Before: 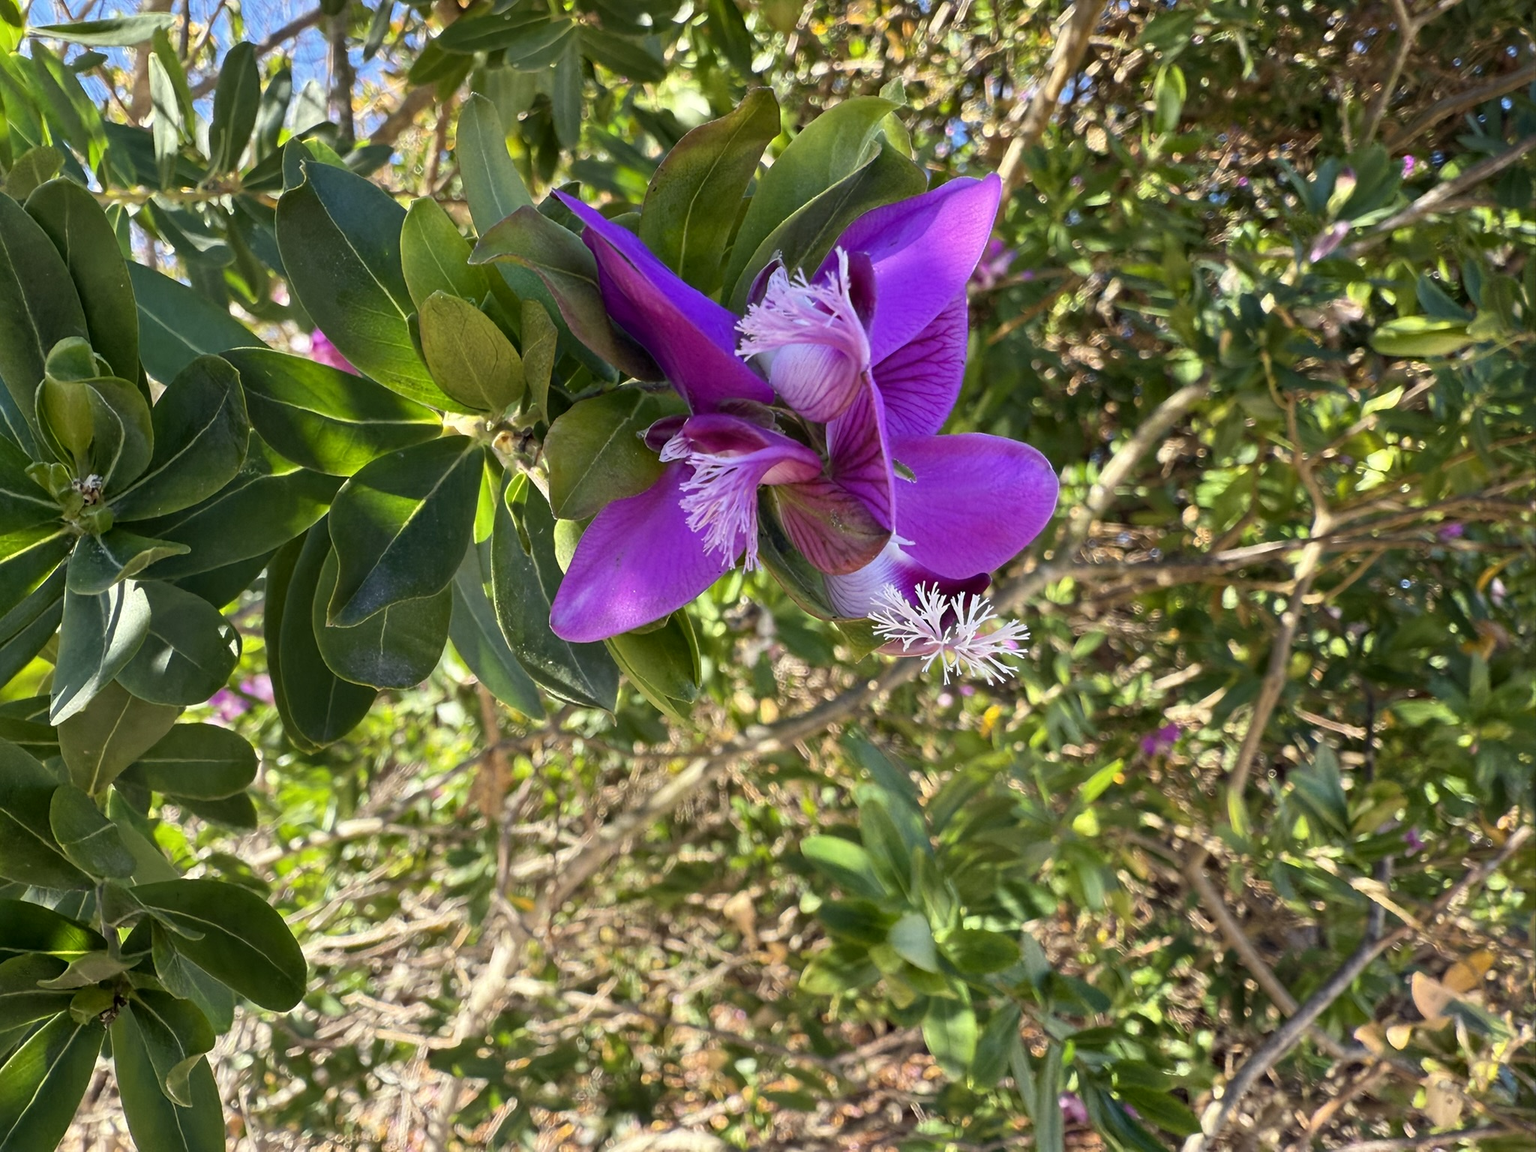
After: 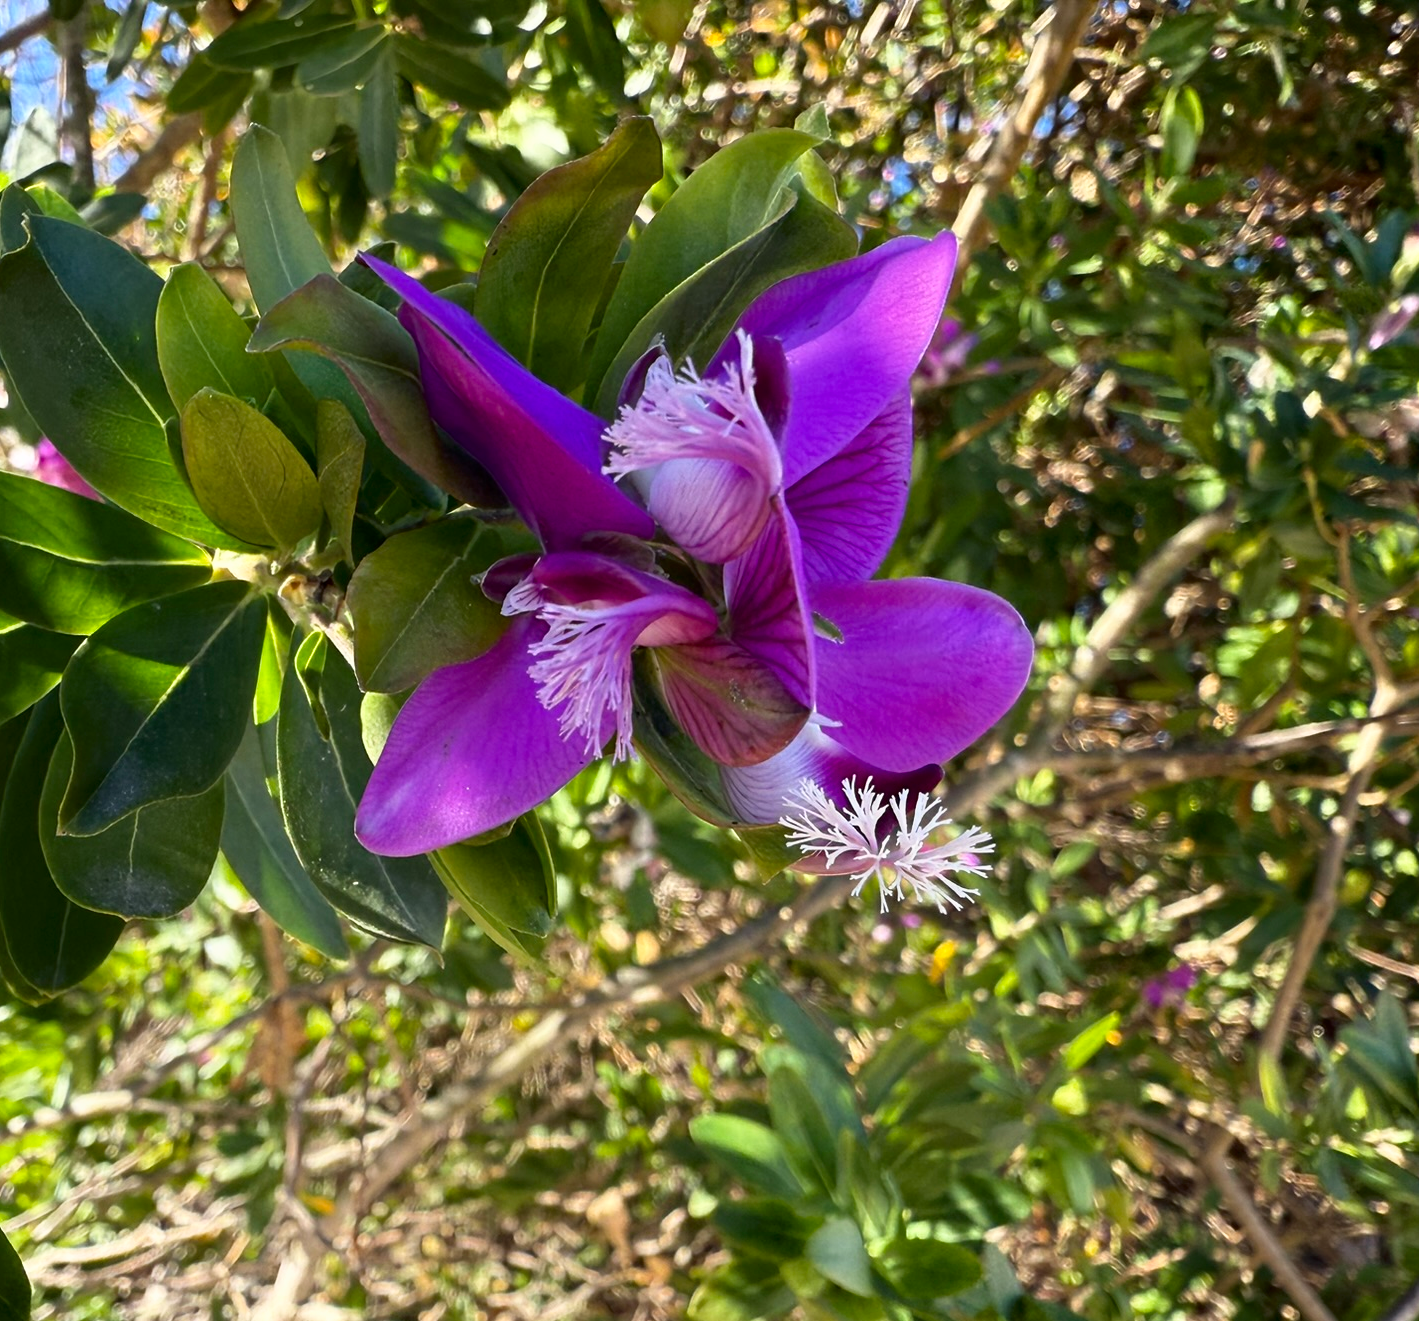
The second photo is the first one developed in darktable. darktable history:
crop: left 18.479%, right 12.2%, bottom 13.971%
shadows and highlights: shadows -62.32, white point adjustment -5.22, highlights 61.59
